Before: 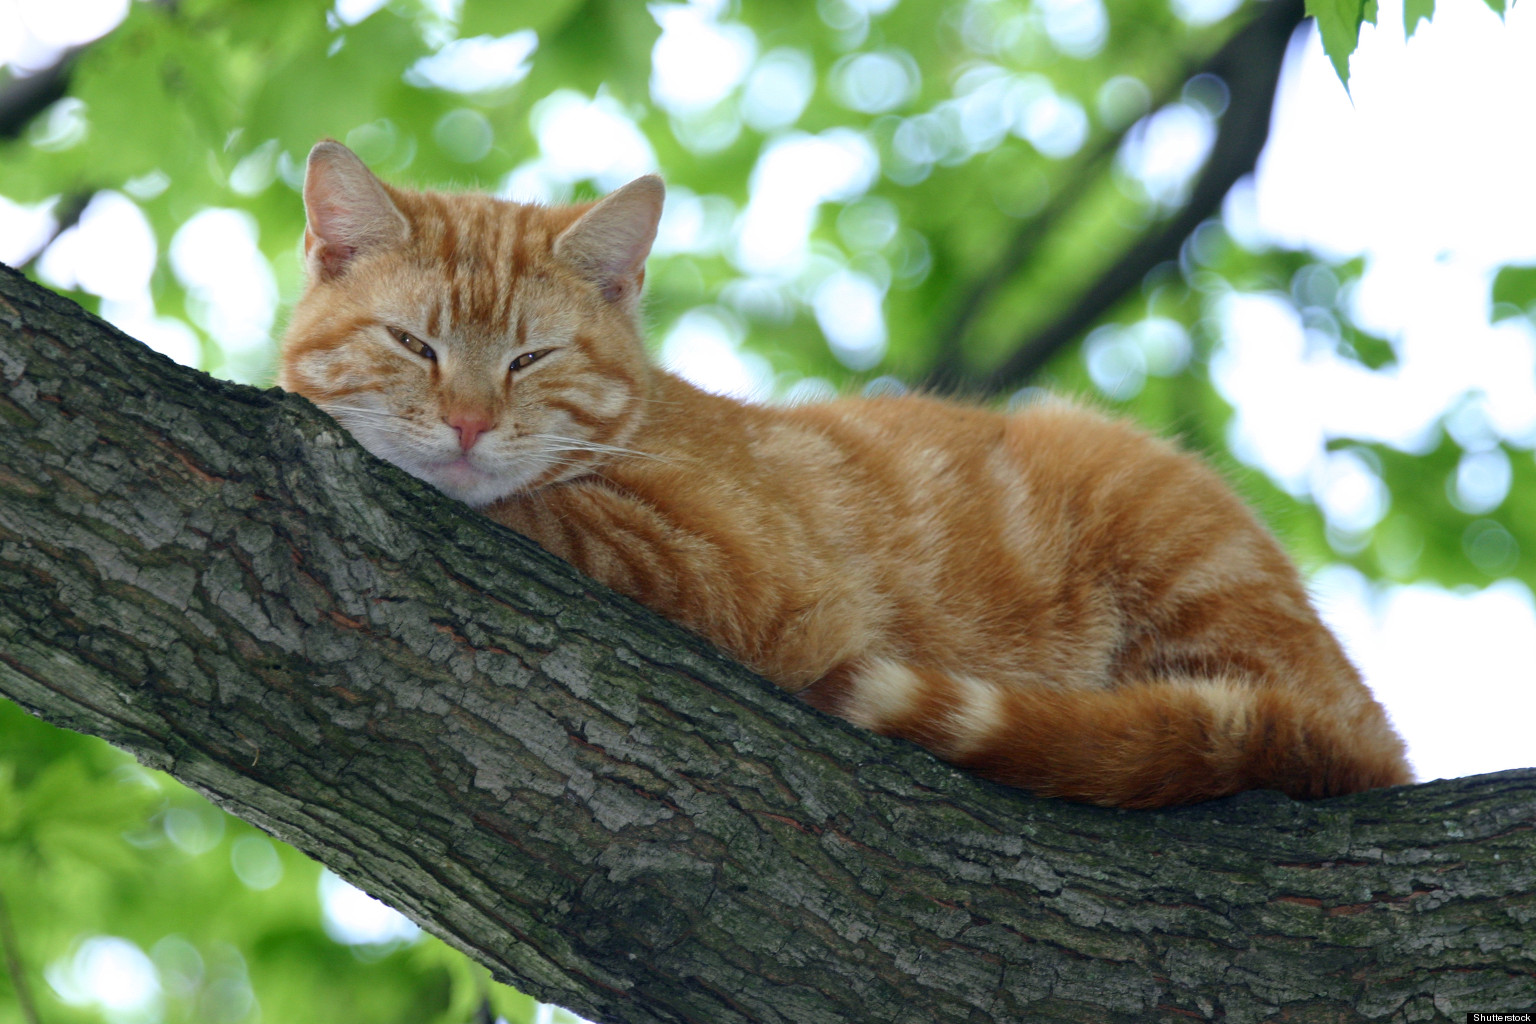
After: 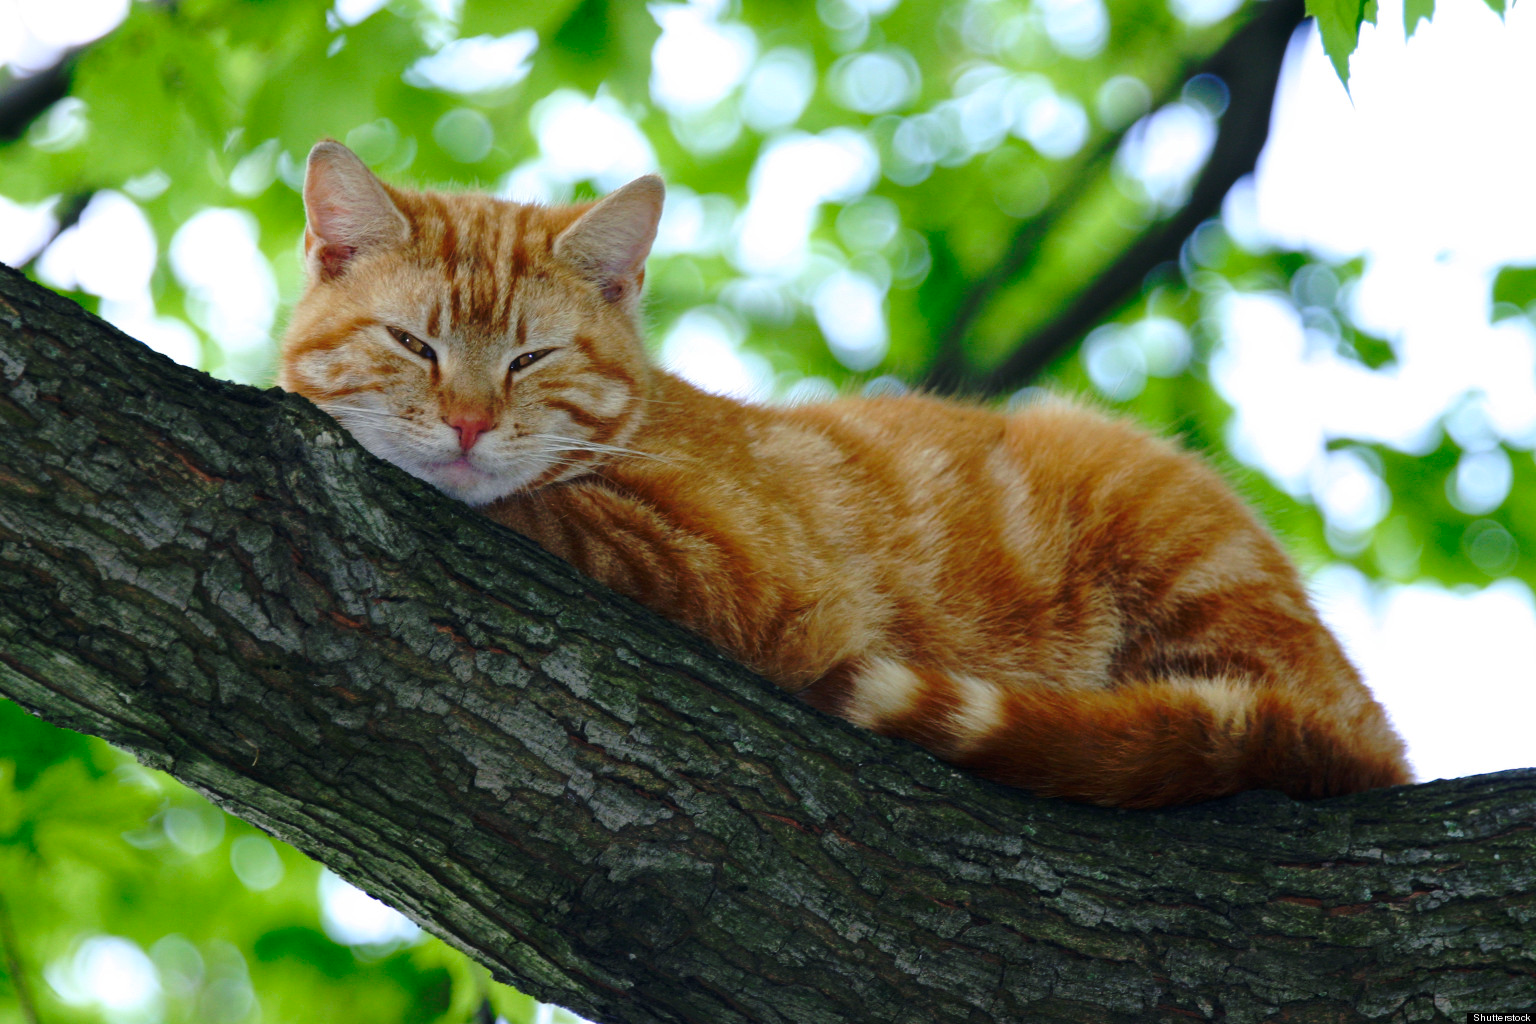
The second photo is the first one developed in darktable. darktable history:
base curve: curves: ch0 [(0, 0) (0.073, 0.04) (0.157, 0.139) (0.492, 0.492) (0.758, 0.758) (1, 1)], preserve colors none
contrast brightness saturation: saturation 0.1
